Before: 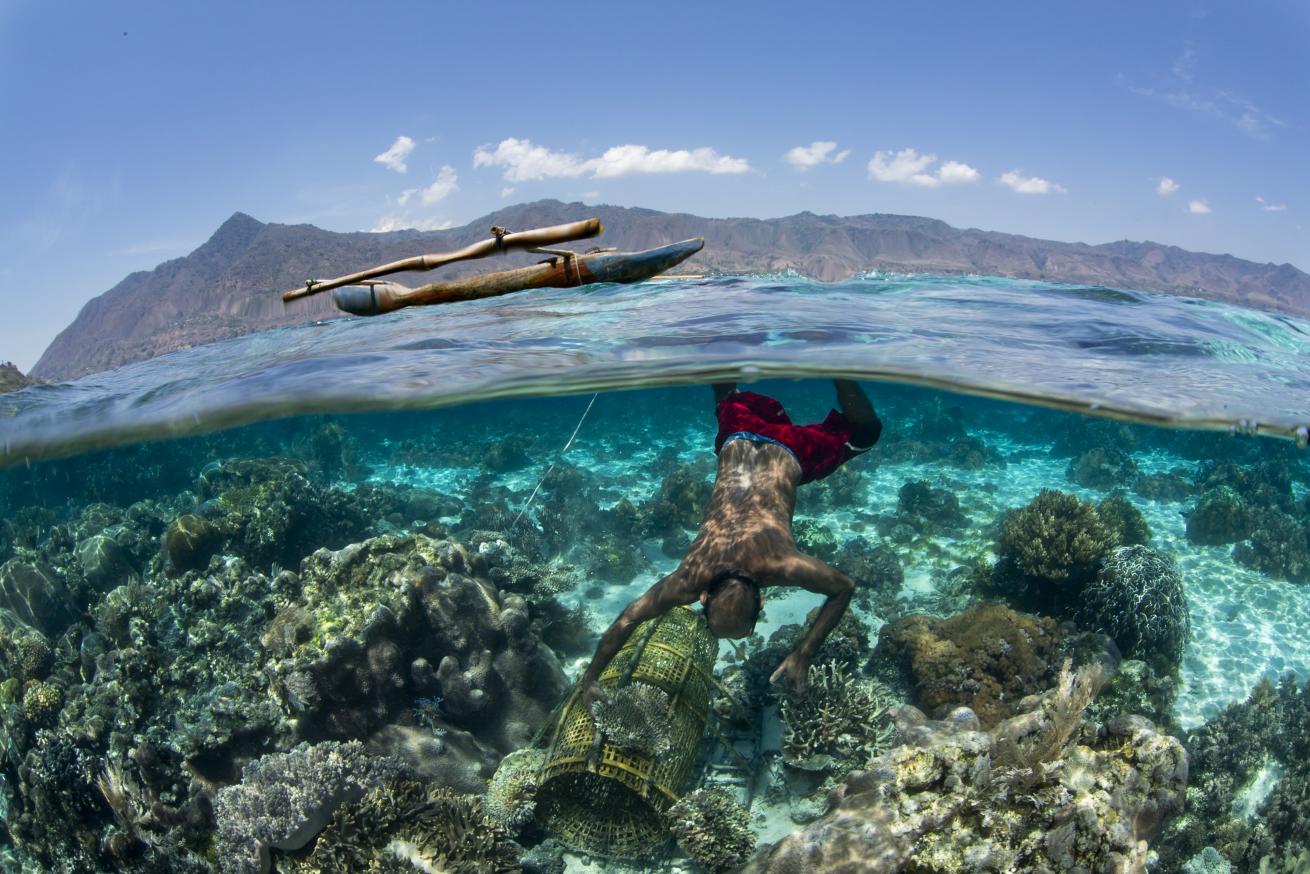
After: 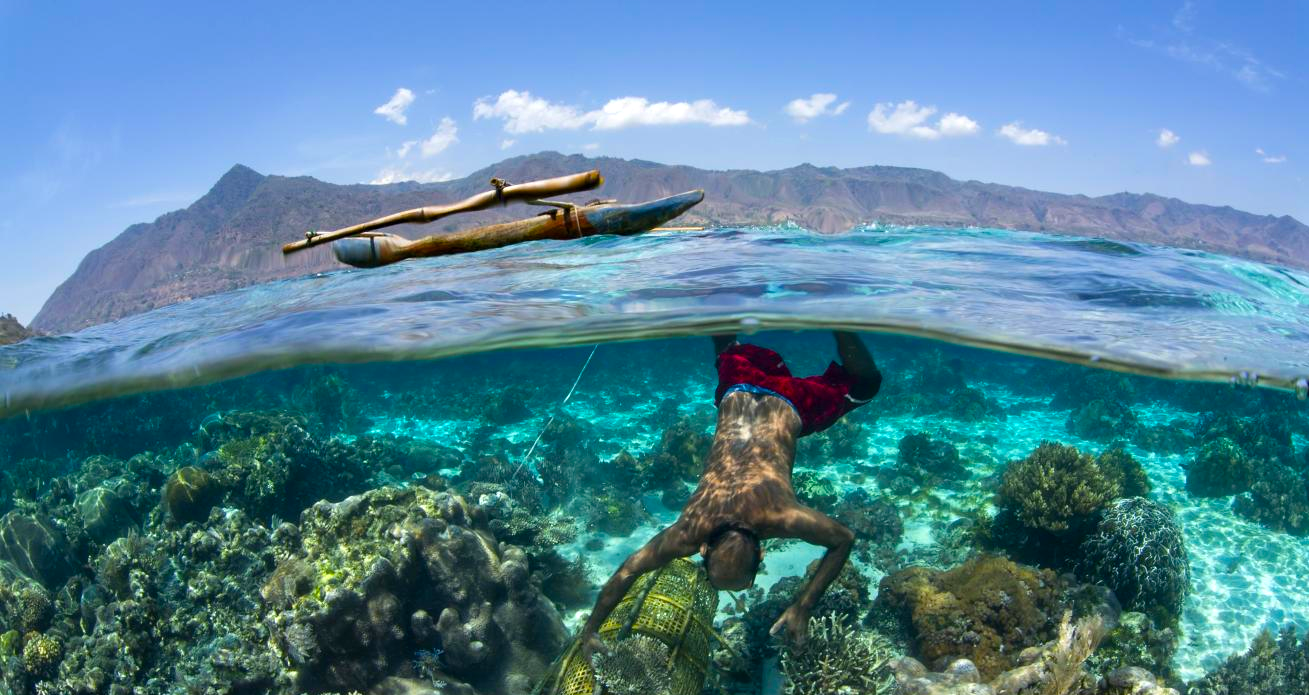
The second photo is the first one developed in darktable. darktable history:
color balance rgb: perceptual saturation grading › global saturation 31.125%, perceptual brilliance grading › global brilliance 4.546%, global vibrance 20%
crop and rotate: top 5.66%, bottom 14.807%
shadows and highlights: shadows 12.68, white point adjustment 1.12, highlights -0.335, soften with gaussian
